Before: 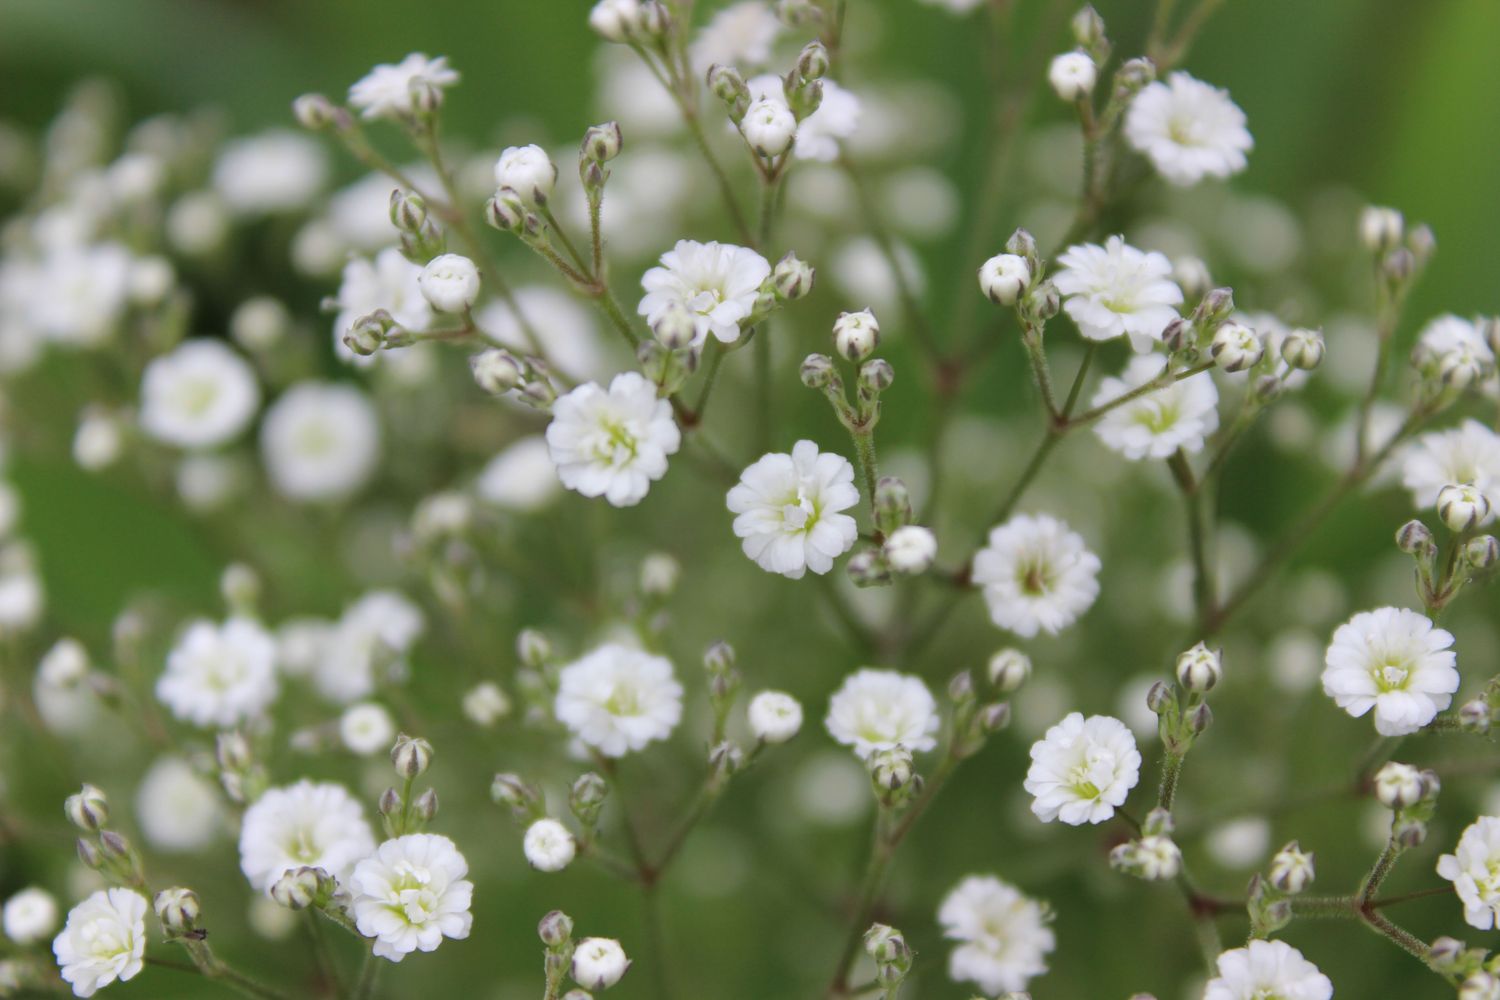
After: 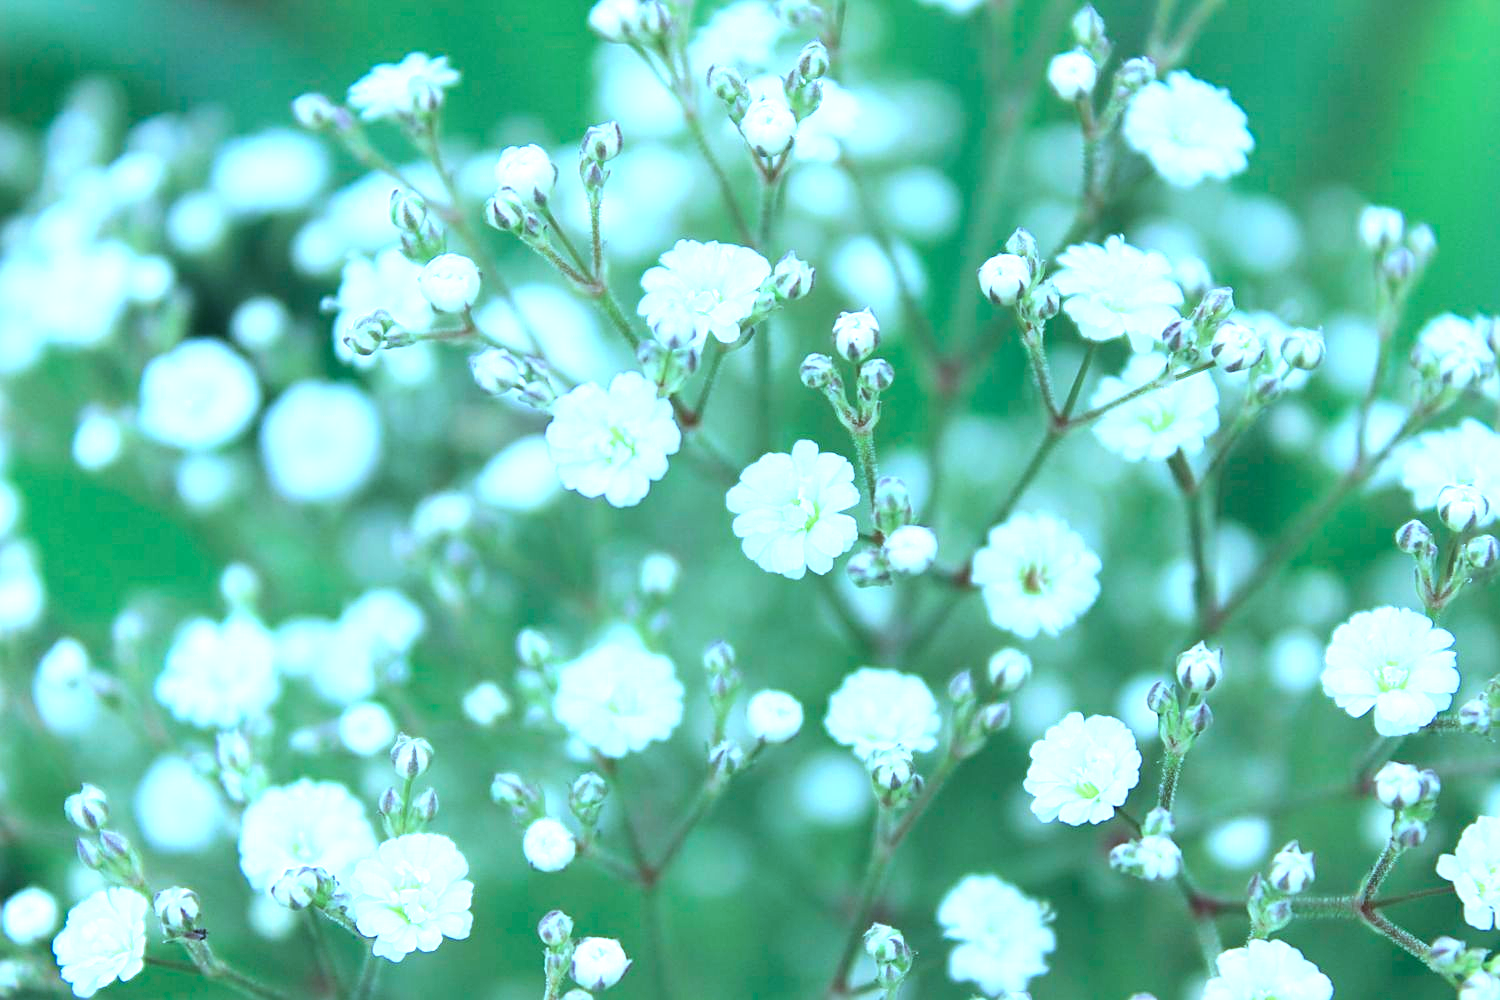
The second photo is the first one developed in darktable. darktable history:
exposure: black level correction 0, exposure 1.443 EV, compensate exposure bias true, compensate highlight preservation false
sharpen: on, module defaults
color calibration: illuminant custom, x 0.431, y 0.394, temperature 3068.97 K
